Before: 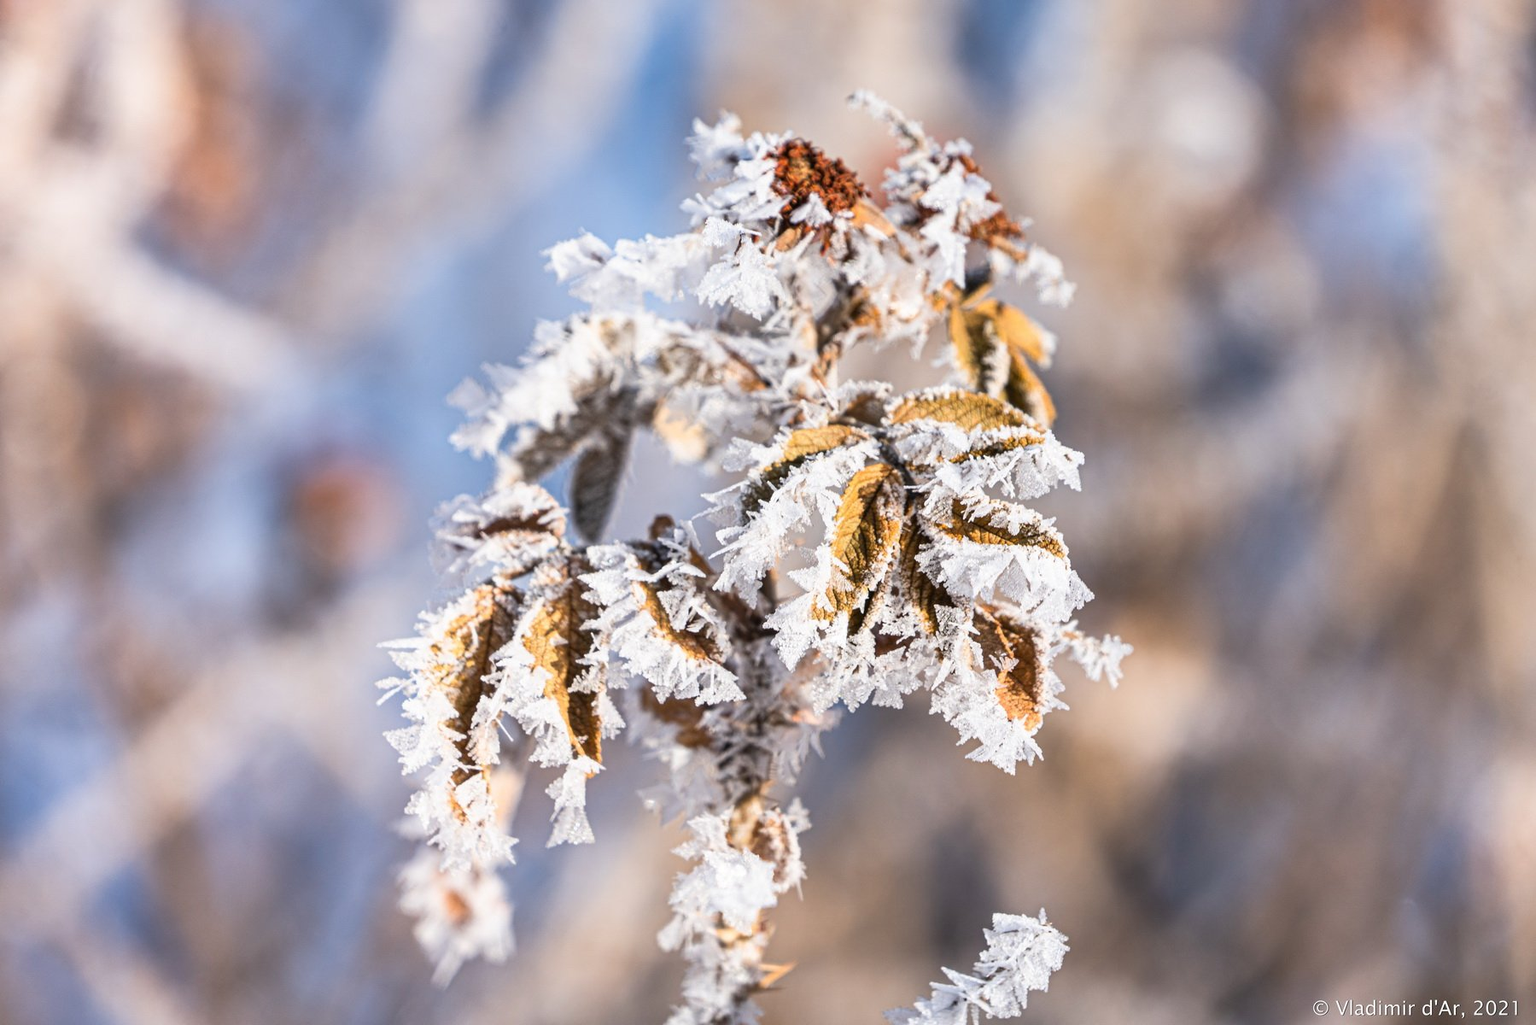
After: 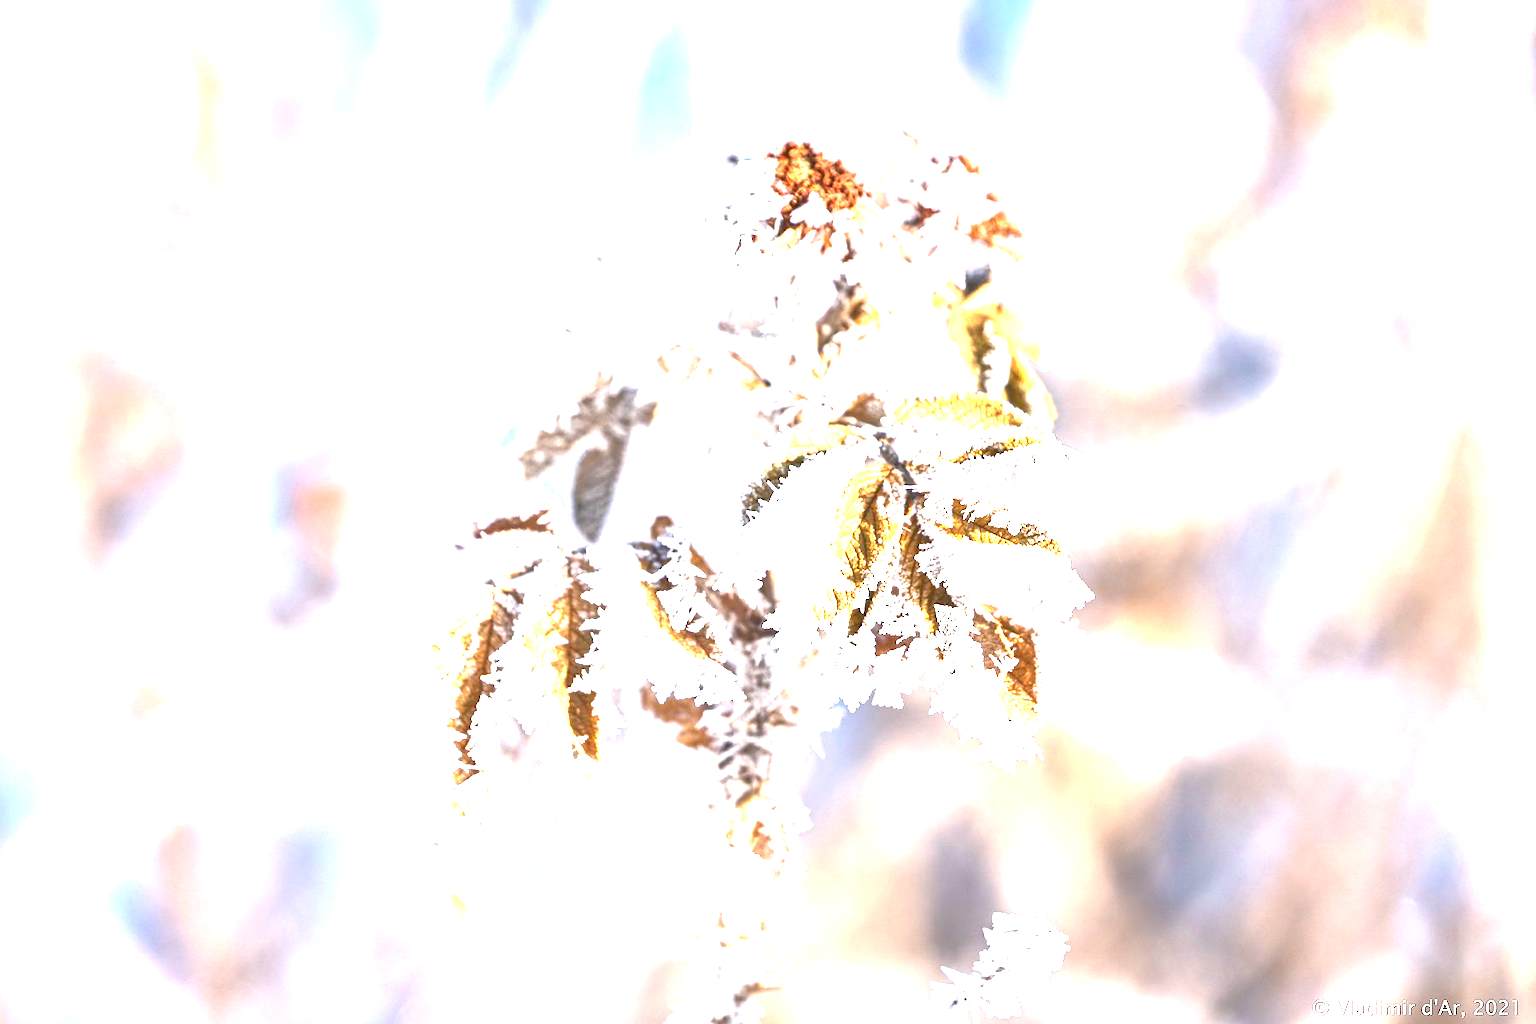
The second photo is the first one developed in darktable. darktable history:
exposure: exposure 2.287 EV, compensate exposure bias true, compensate highlight preservation false
tone equalizer: -8 EV 1.97 EV, -7 EV 1.99 EV, -6 EV 2 EV, -5 EV 2 EV, -4 EV 1.98 EV, -3 EV 1.48 EV, -2 EV 0.977 EV, -1 EV 0.506 EV
color balance rgb: linear chroma grading › global chroma -15.936%, perceptual saturation grading › global saturation 9.852%, global vibrance 20%
